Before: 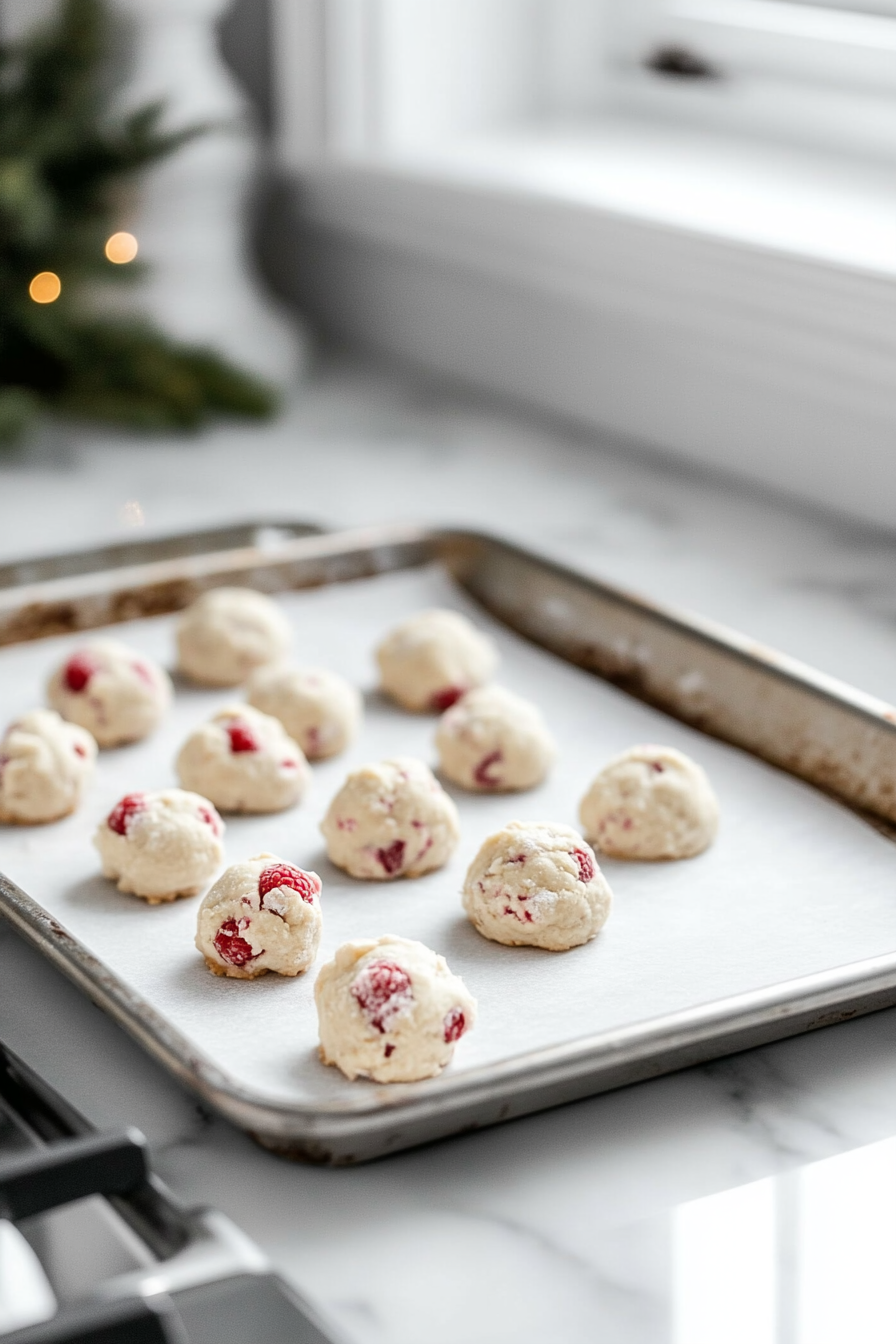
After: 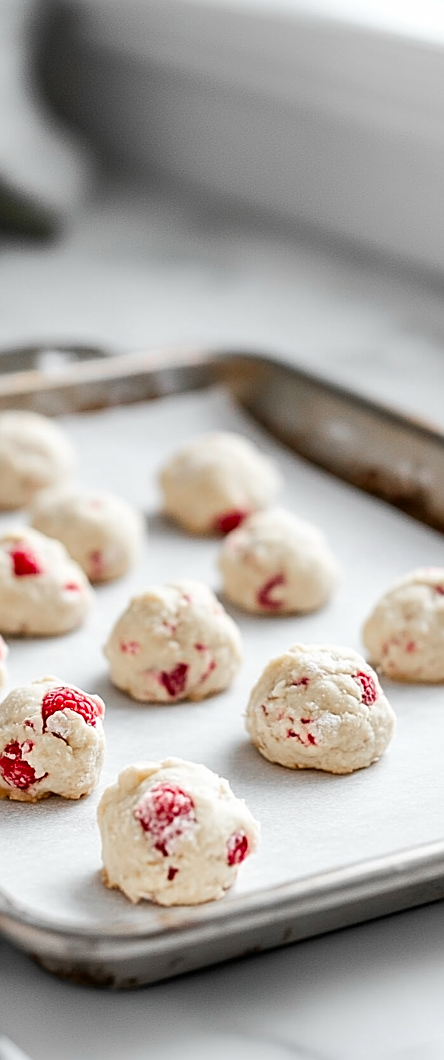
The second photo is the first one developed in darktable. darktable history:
sharpen: on, module defaults
crop and rotate: angle 0.019°, left 24.265%, top 13.194%, right 26.095%, bottom 7.845%
color zones: curves: ch1 [(0, 0.679) (0.143, 0.647) (0.286, 0.261) (0.378, -0.011) (0.571, 0.396) (0.714, 0.399) (0.857, 0.406) (1, 0.679)]
